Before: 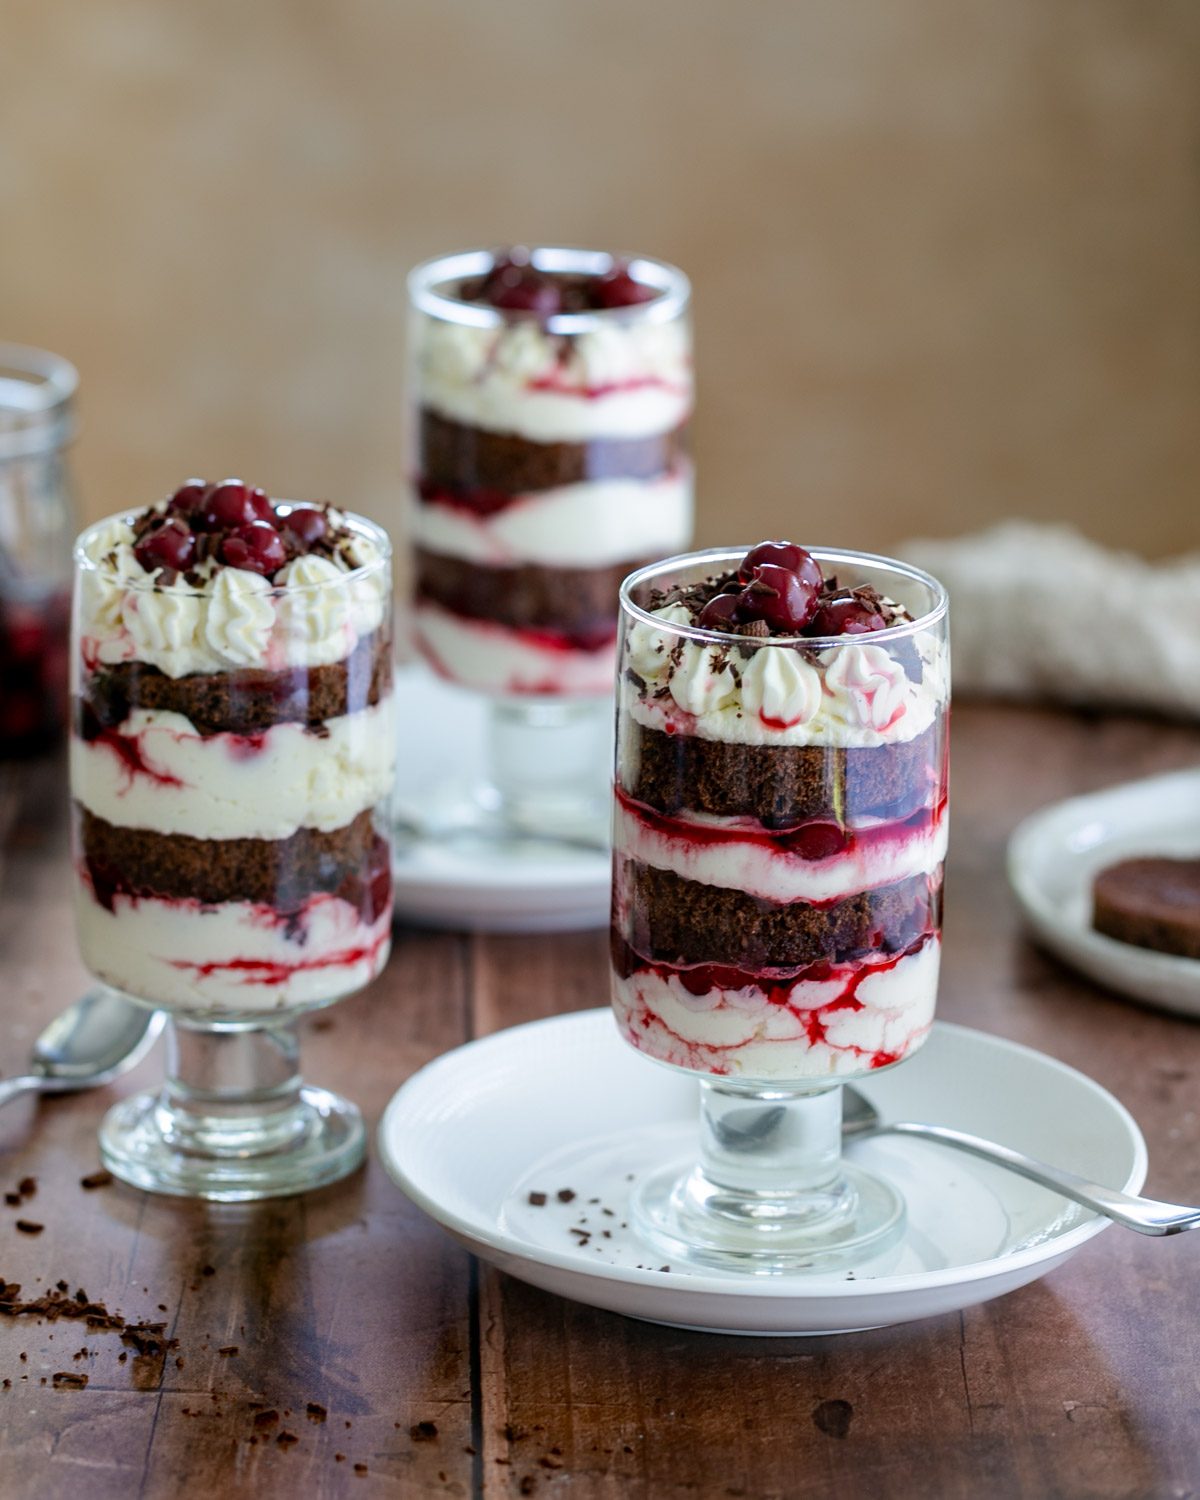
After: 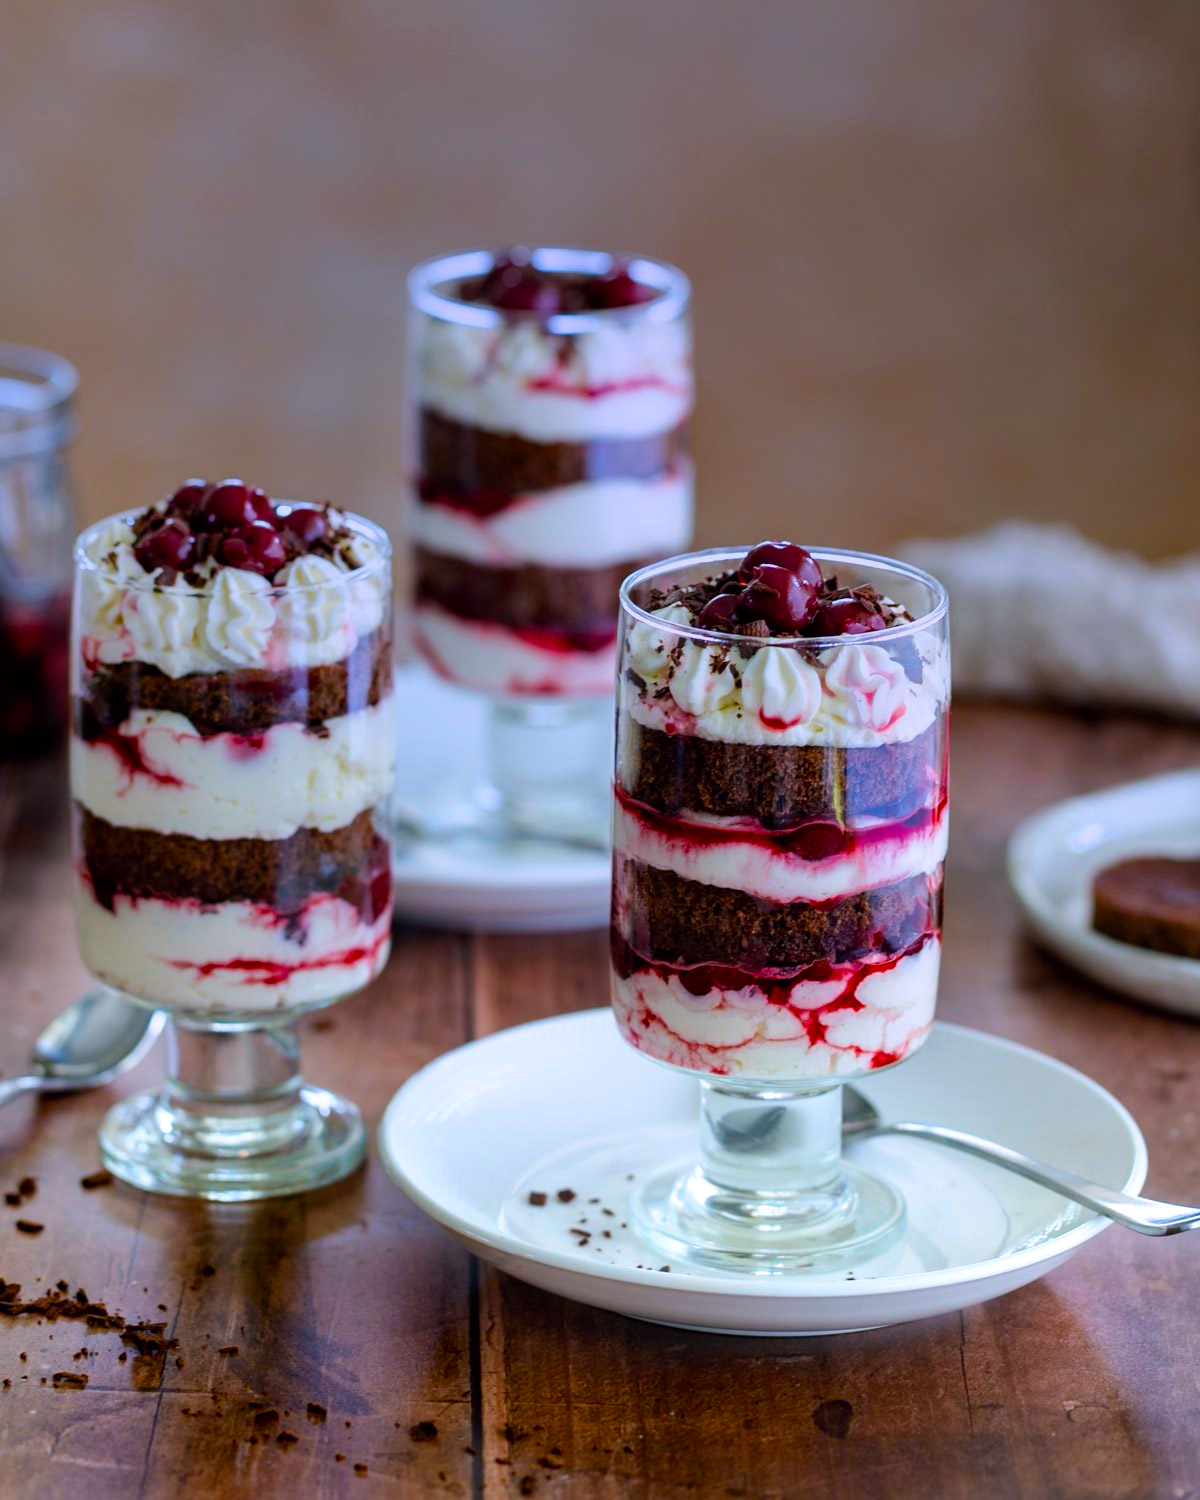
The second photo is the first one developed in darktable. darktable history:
color balance rgb: perceptual saturation grading › global saturation 25%, global vibrance 20%
color balance: lift [1, 1, 0.999, 1.001], gamma [1, 1.003, 1.005, 0.995], gain [1, 0.992, 0.988, 1.012], contrast 5%, output saturation 110%
graduated density: hue 238.83°, saturation 50%
